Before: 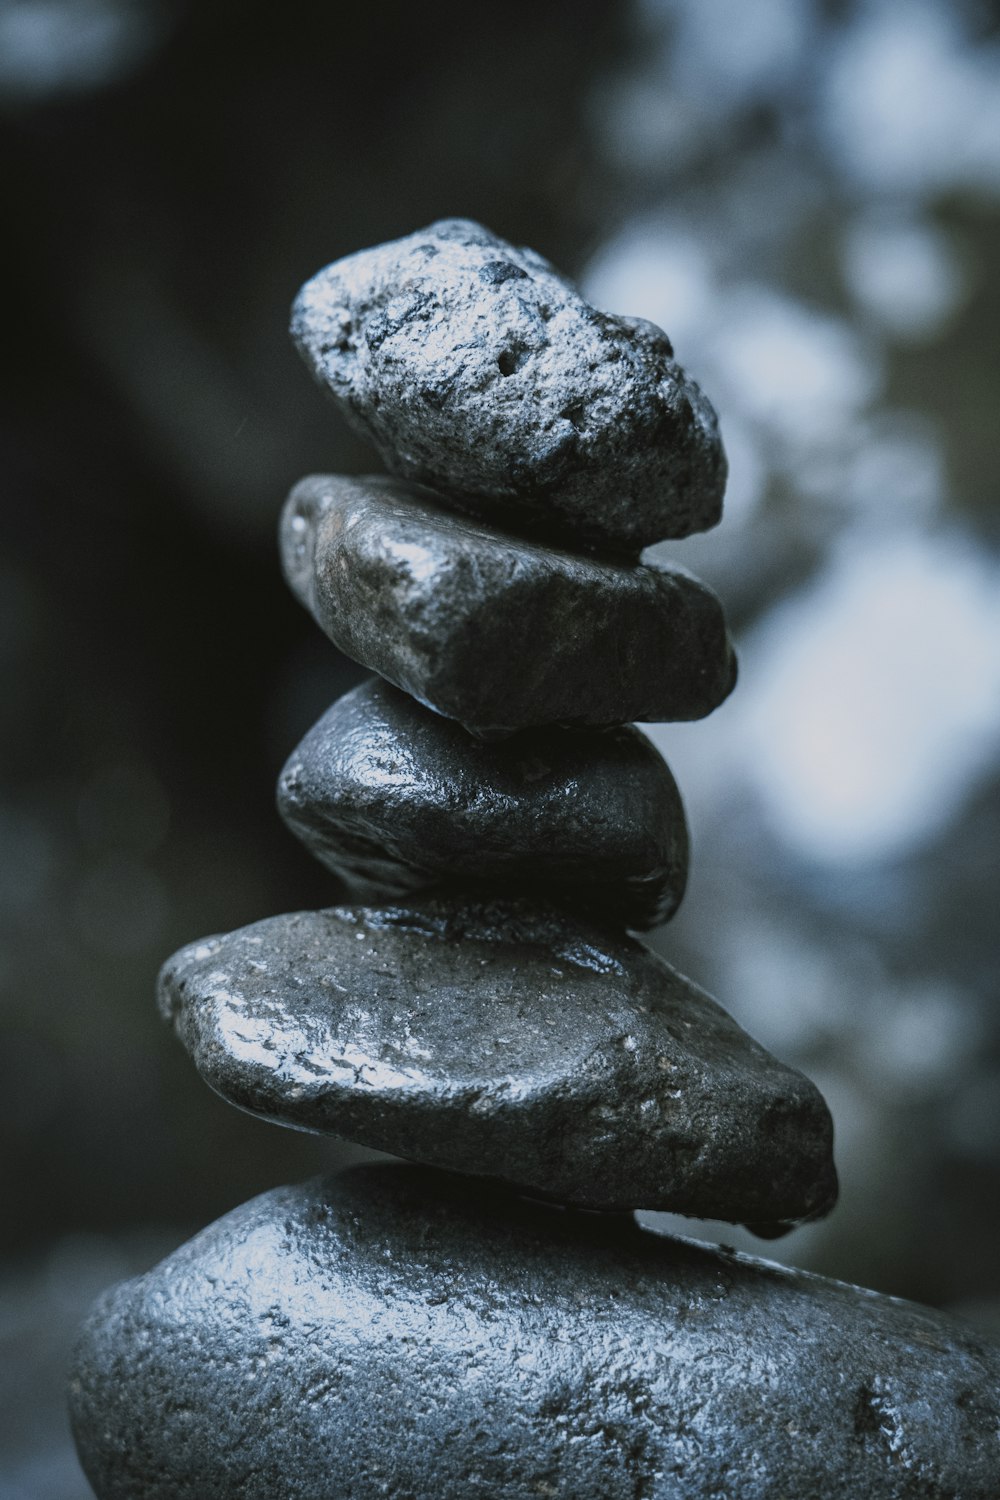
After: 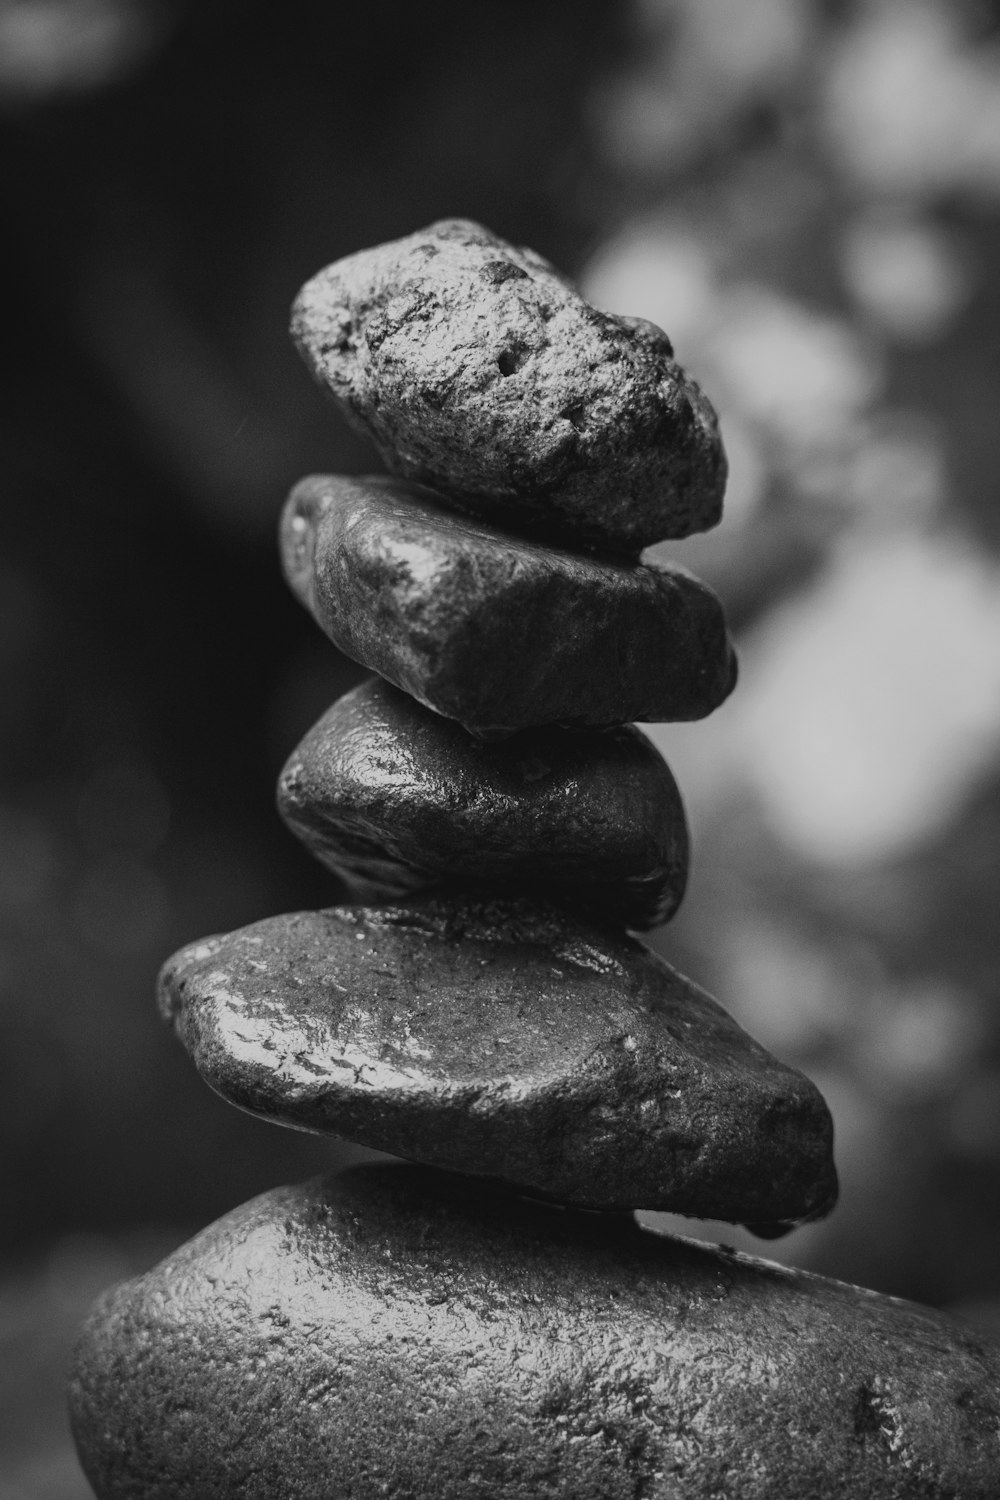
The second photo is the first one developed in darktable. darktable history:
monochrome: a 73.58, b 64.21
